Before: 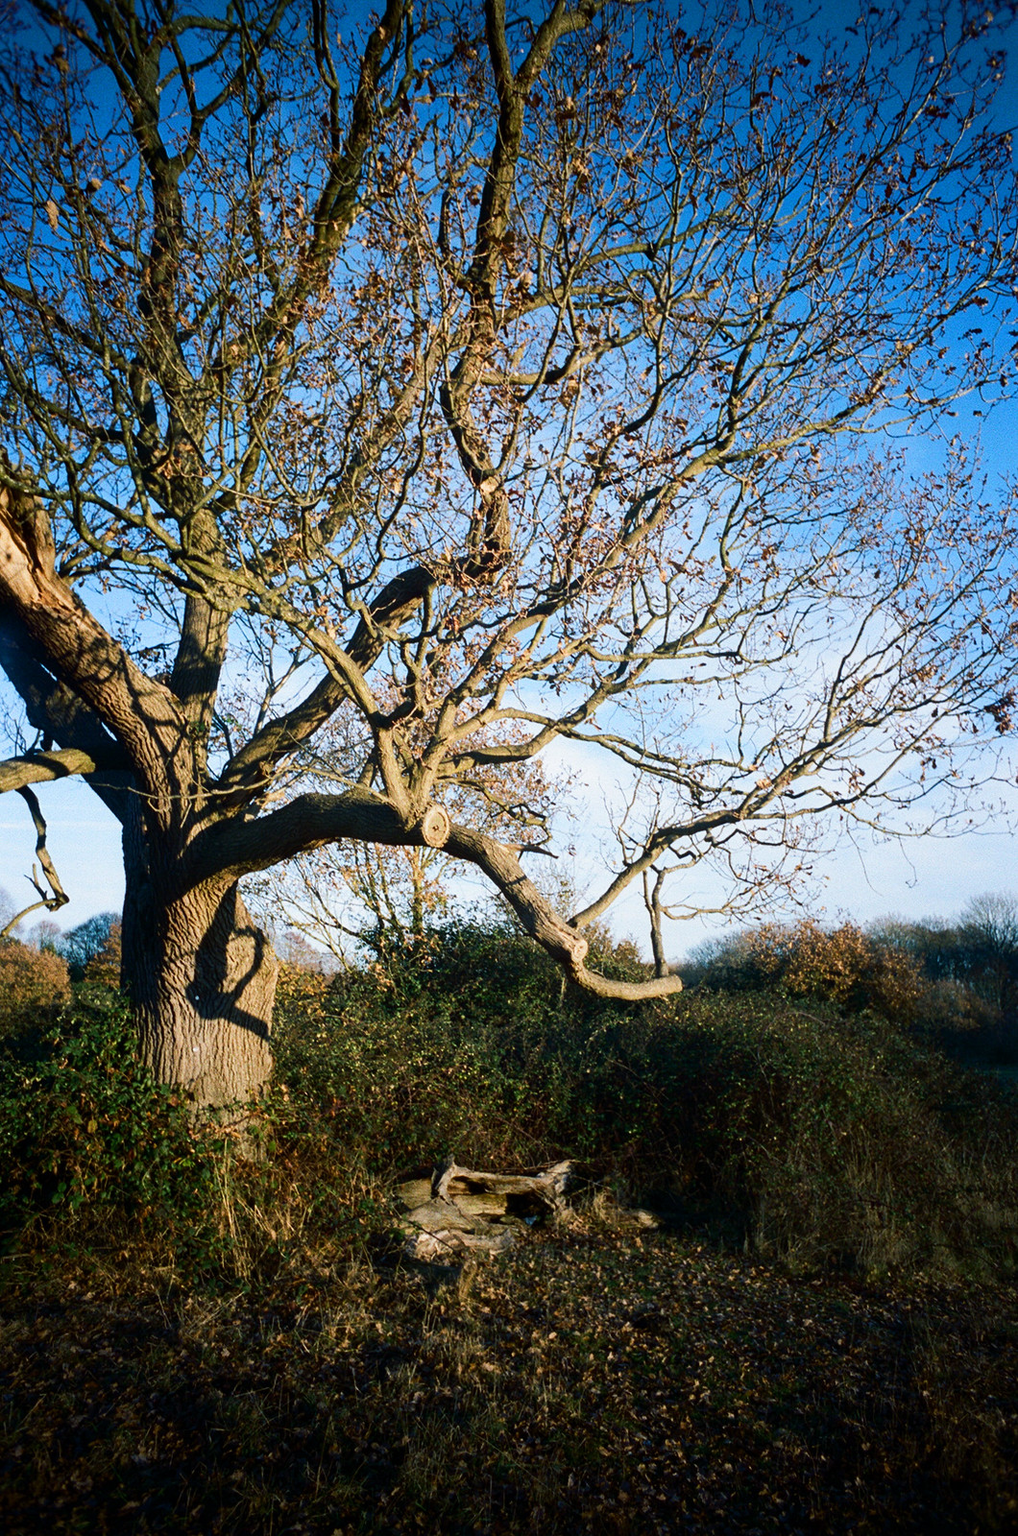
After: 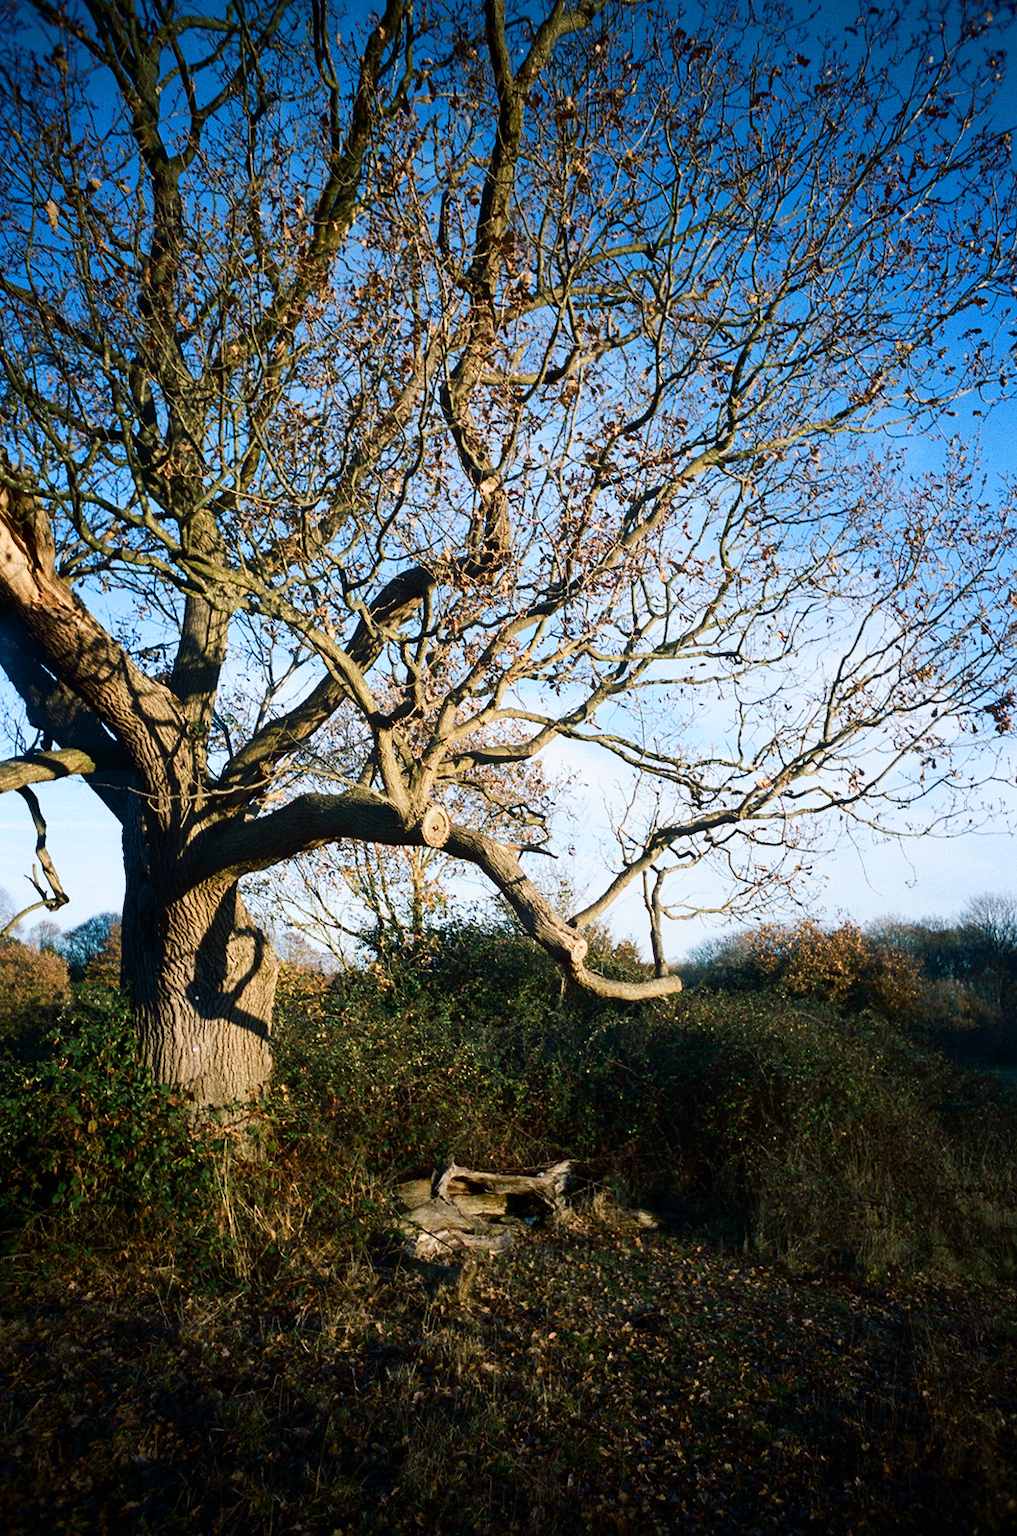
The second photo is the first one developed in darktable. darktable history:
shadows and highlights: shadows 0, highlights 40
